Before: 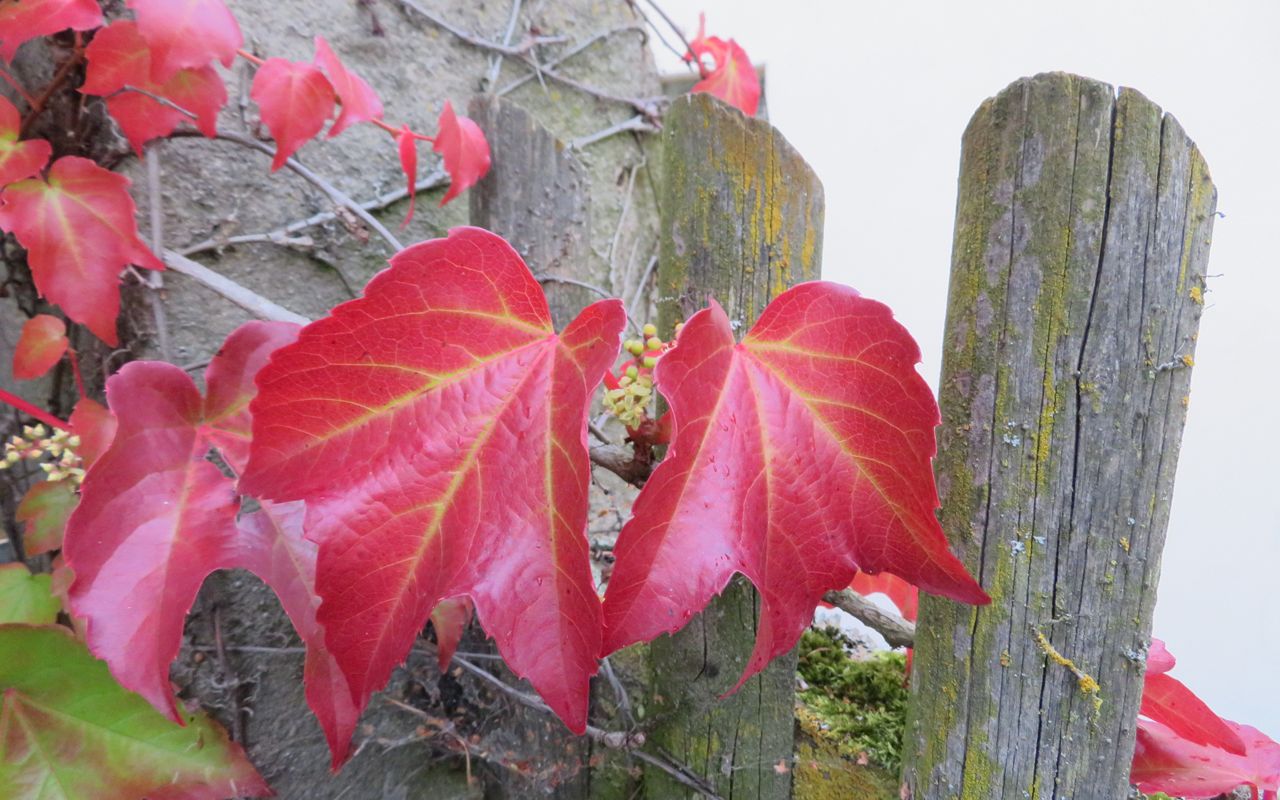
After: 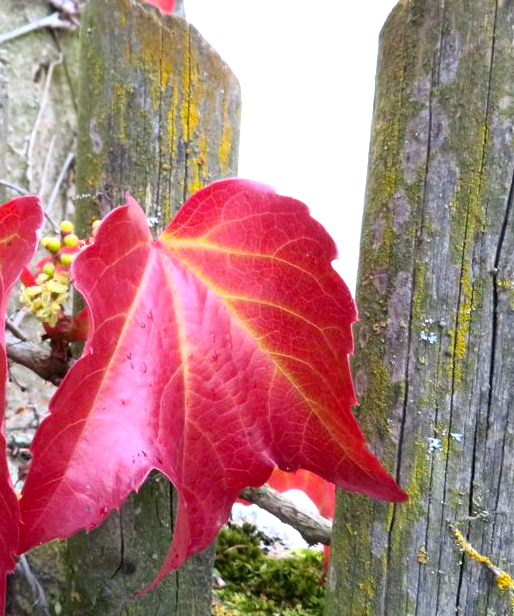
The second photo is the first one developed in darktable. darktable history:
color balance rgb: perceptual saturation grading › global saturation 19.802%, perceptual brilliance grading › global brilliance 20.066%, perceptual brilliance grading › shadows -39.293%
crop: left 45.62%, top 12.99%, right 14.211%, bottom 9.97%
